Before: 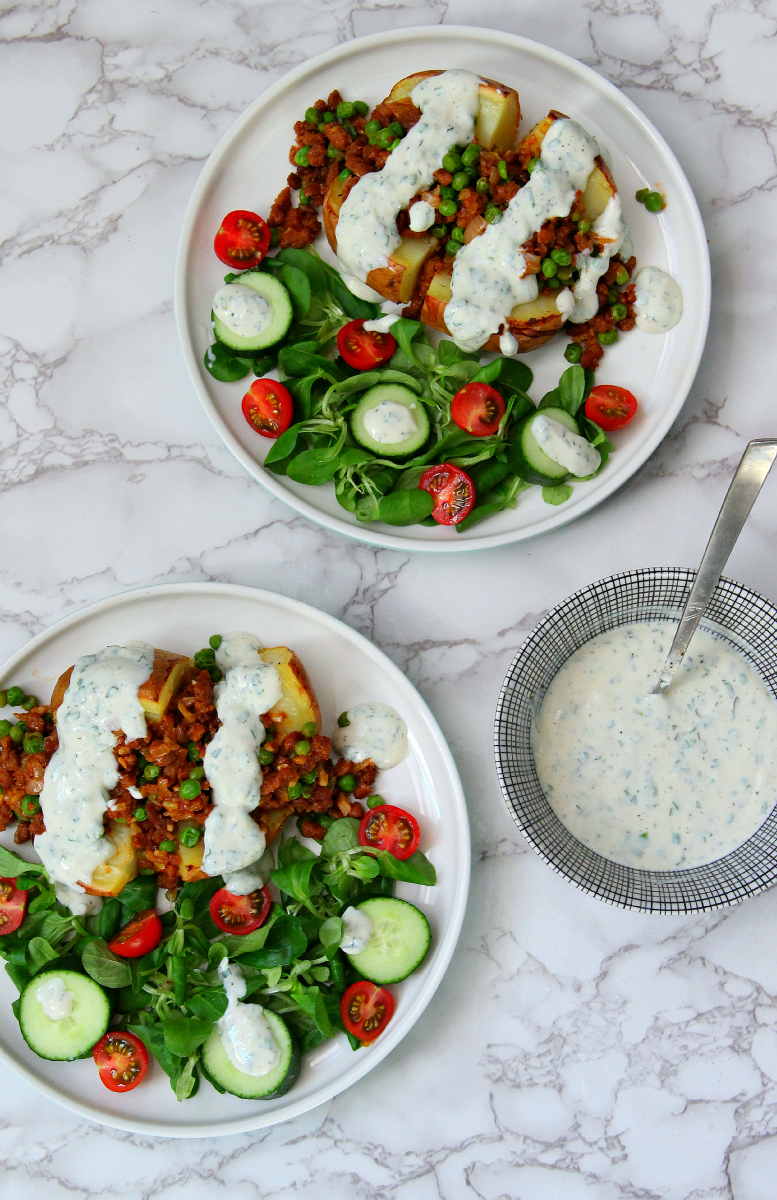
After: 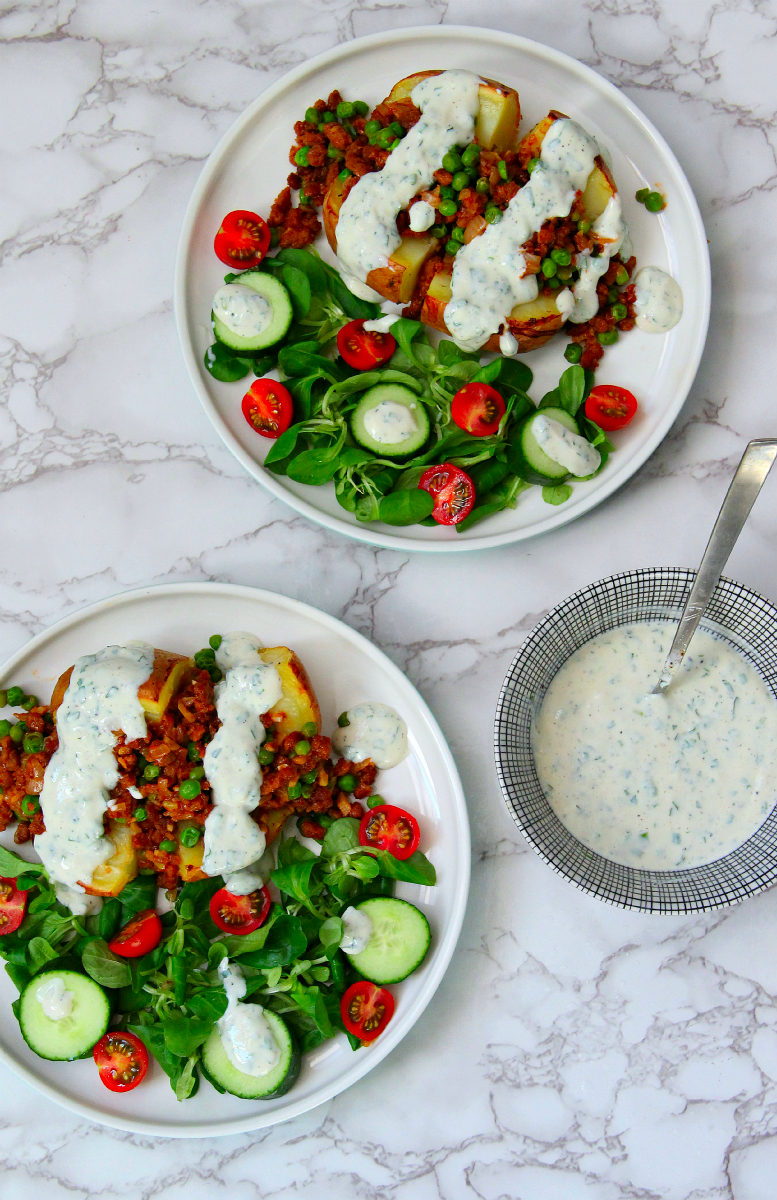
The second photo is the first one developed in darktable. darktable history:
contrast brightness saturation: saturation 0.177
